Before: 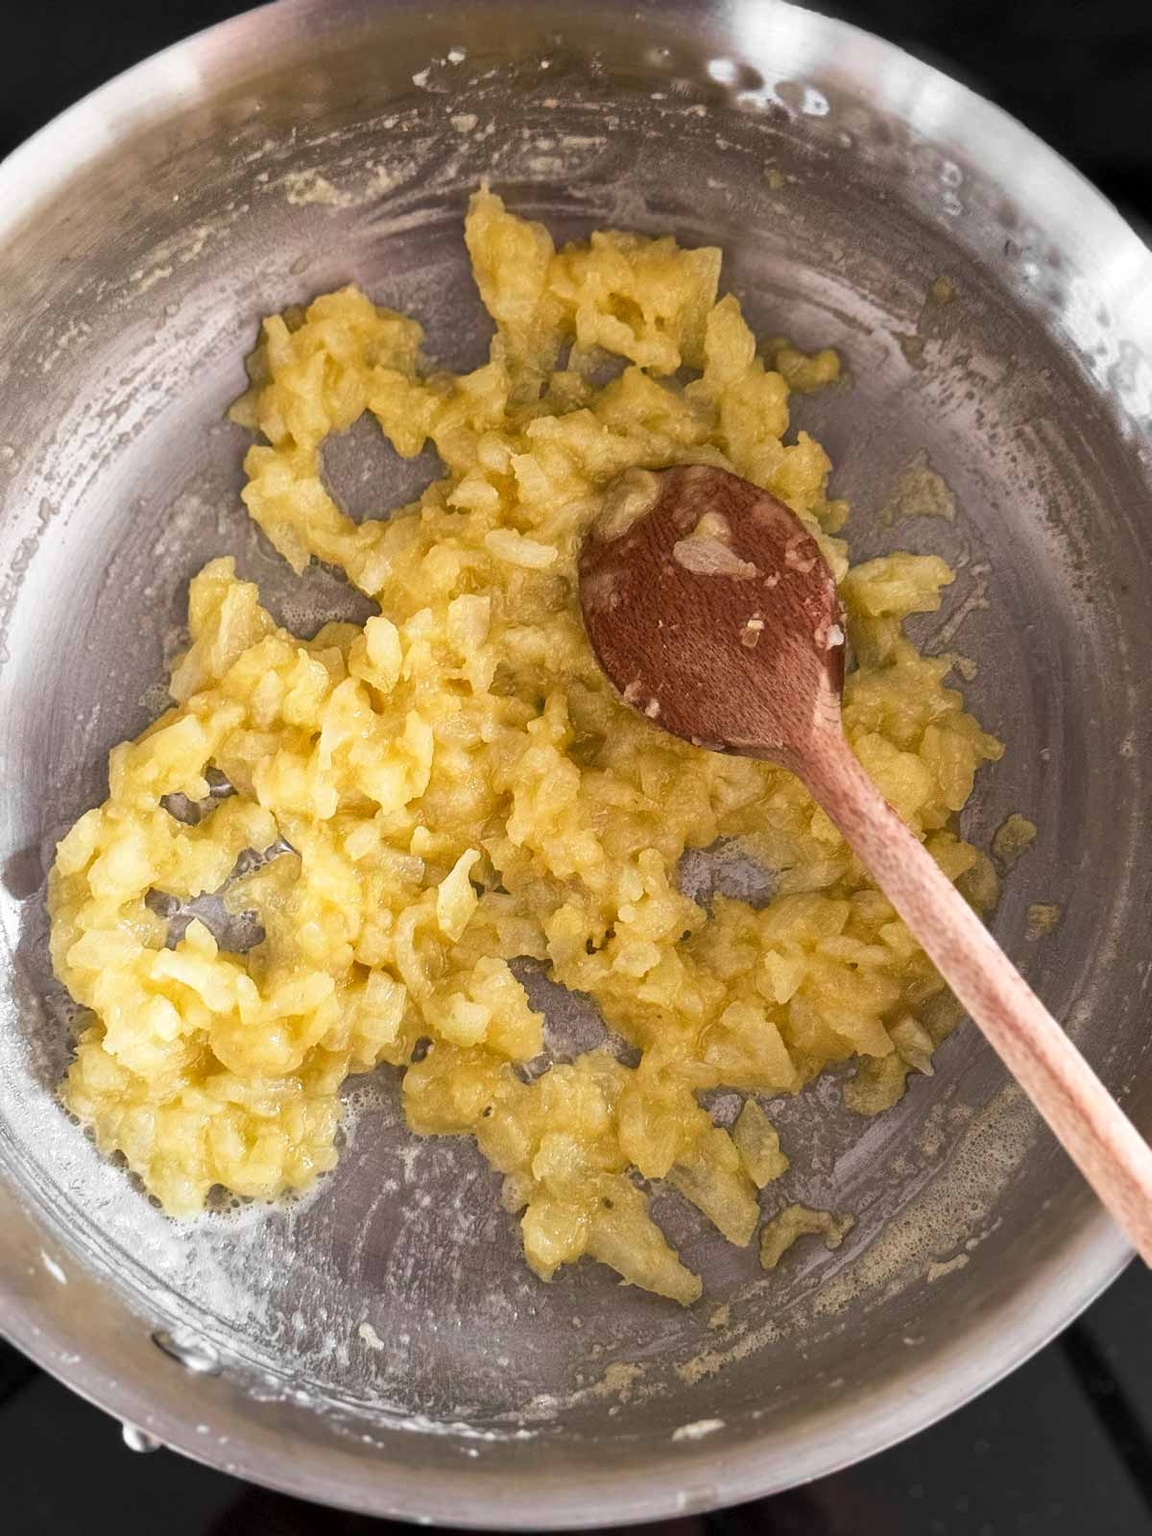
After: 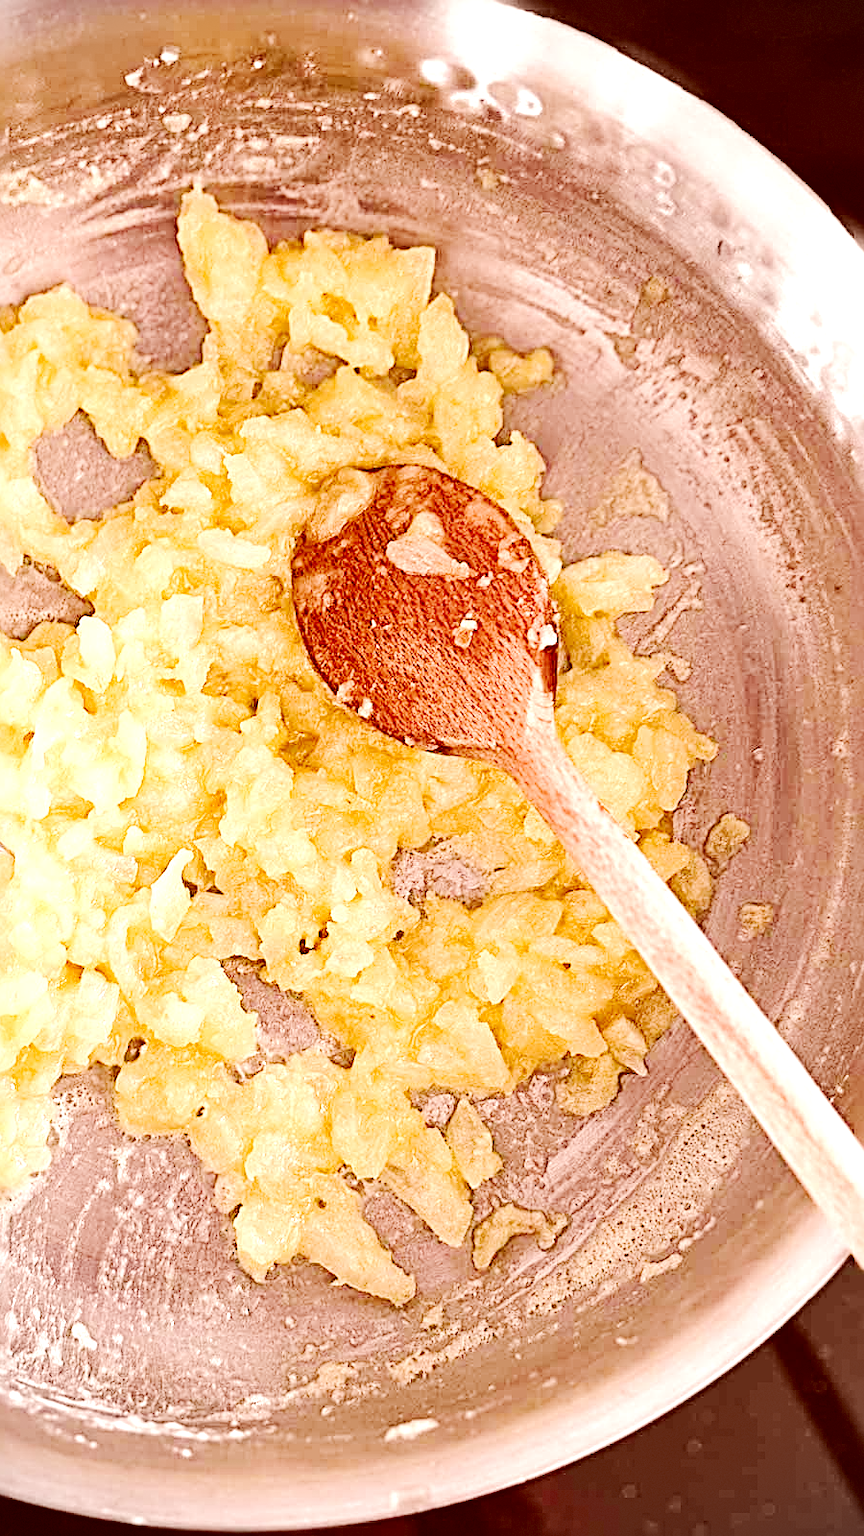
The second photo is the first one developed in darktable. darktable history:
vignetting: fall-off start 91.32%, dithering 8-bit output
exposure: black level correction 0, exposure 1.105 EV, compensate highlight preservation false
sharpen: radius 3.707, amount 0.94
tone curve: curves: ch0 [(0, 0.011) (0.104, 0.085) (0.236, 0.234) (0.398, 0.507) (0.472, 0.62) (0.641, 0.773) (0.835, 0.883) (1, 0.961)]; ch1 [(0, 0) (0.353, 0.344) (0.43, 0.401) (0.479, 0.476) (0.502, 0.504) (0.54, 0.542) (0.602, 0.613) (0.638, 0.668) (0.693, 0.727) (1, 1)]; ch2 [(0, 0) (0.34, 0.314) (0.434, 0.43) (0.5, 0.506) (0.528, 0.534) (0.55, 0.567) (0.595, 0.613) (0.644, 0.729) (1, 1)], preserve colors none
tone equalizer: edges refinement/feathering 500, mask exposure compensation -1.57 EV, preserve details no
crop and rotate: left 24.991%
color correction: highlights a* 9.4, highlights b* 8.89, shadows a* 39.44, shadows b* 39.53, saturation 0.807
